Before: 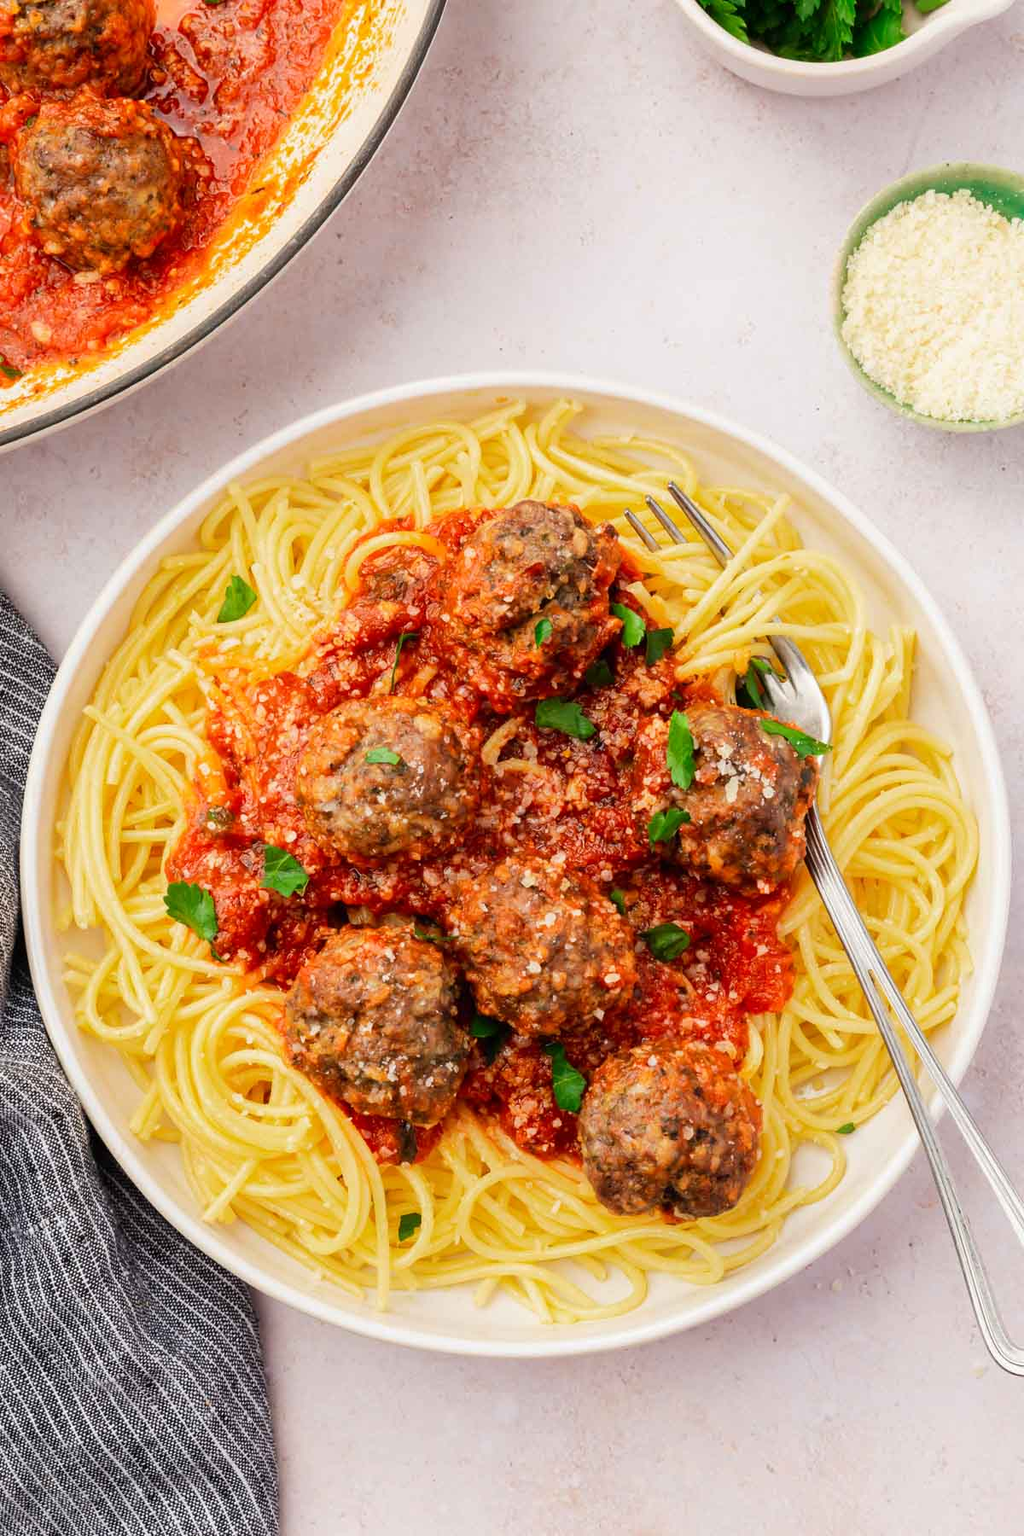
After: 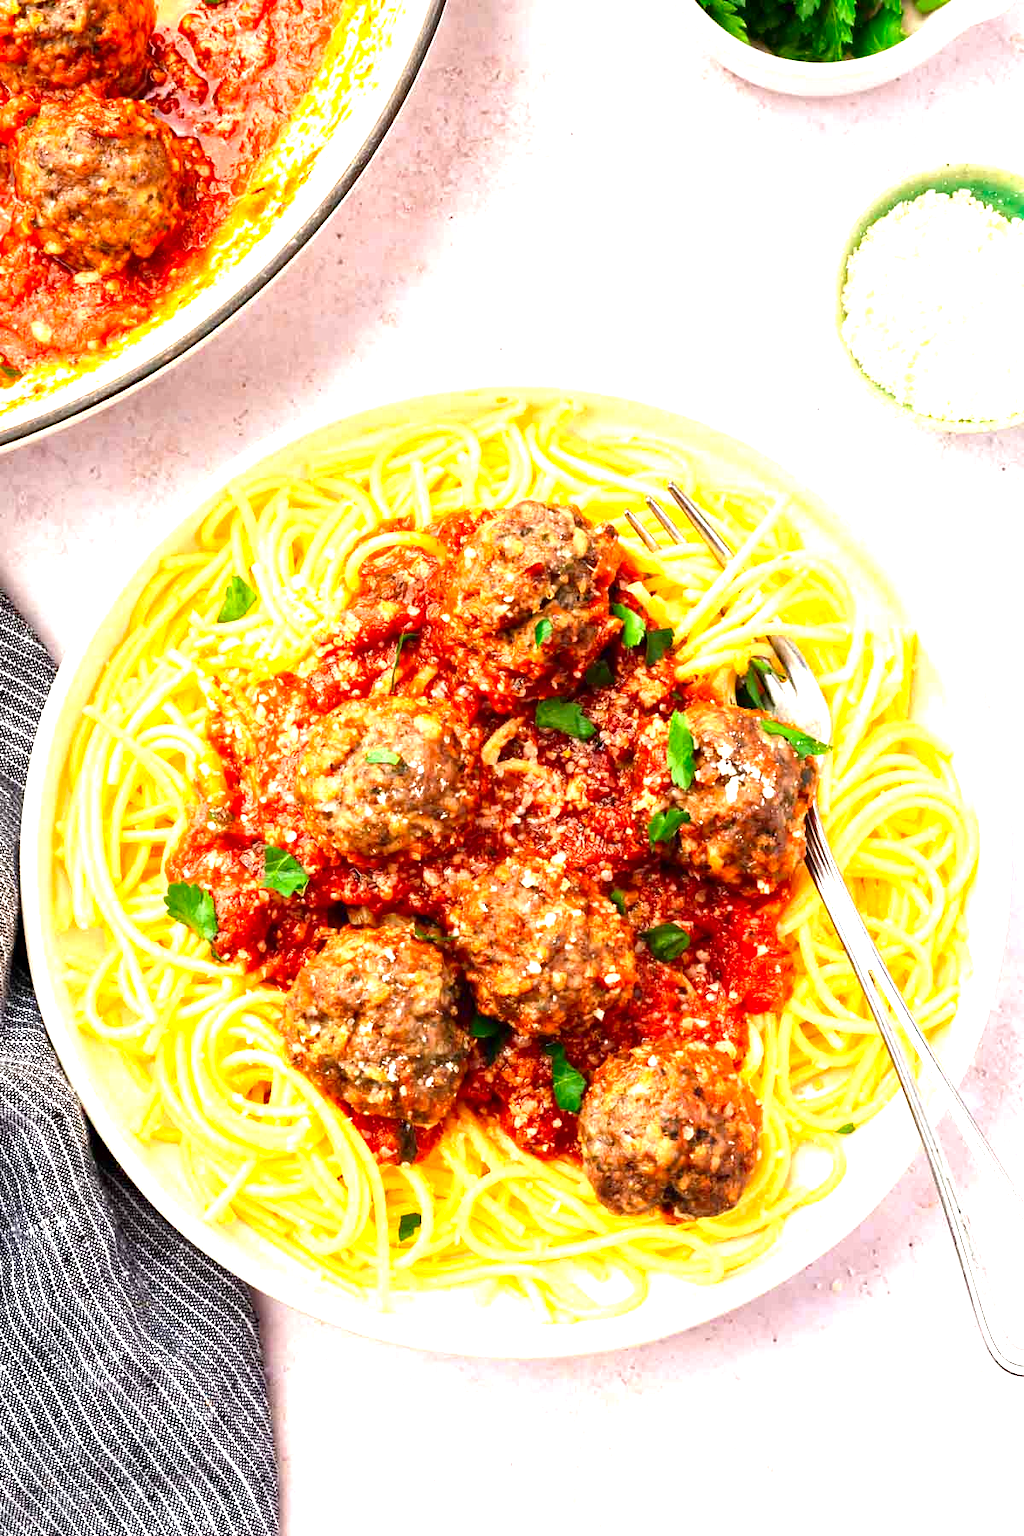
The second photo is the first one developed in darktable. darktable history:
haze removal: strength 0.29, distance 0.25, compatibility mode true, adaptive false
exposure: exposure 1.25 EV, compensate exposure bias true, compensate highlight preservation false
contrast brightness saturation: brightness -0.09
